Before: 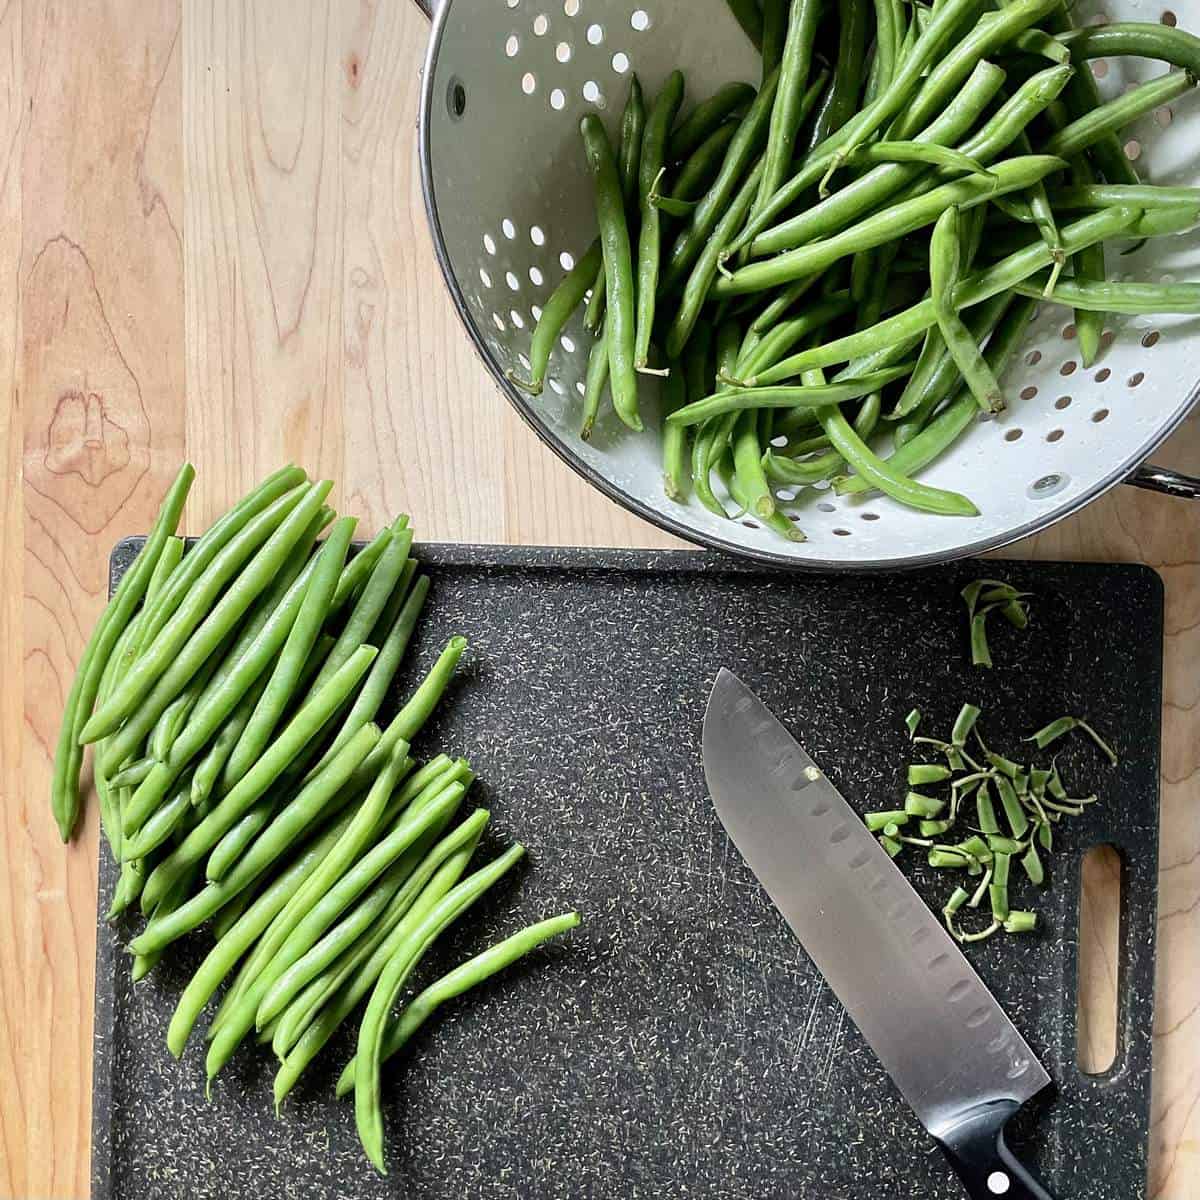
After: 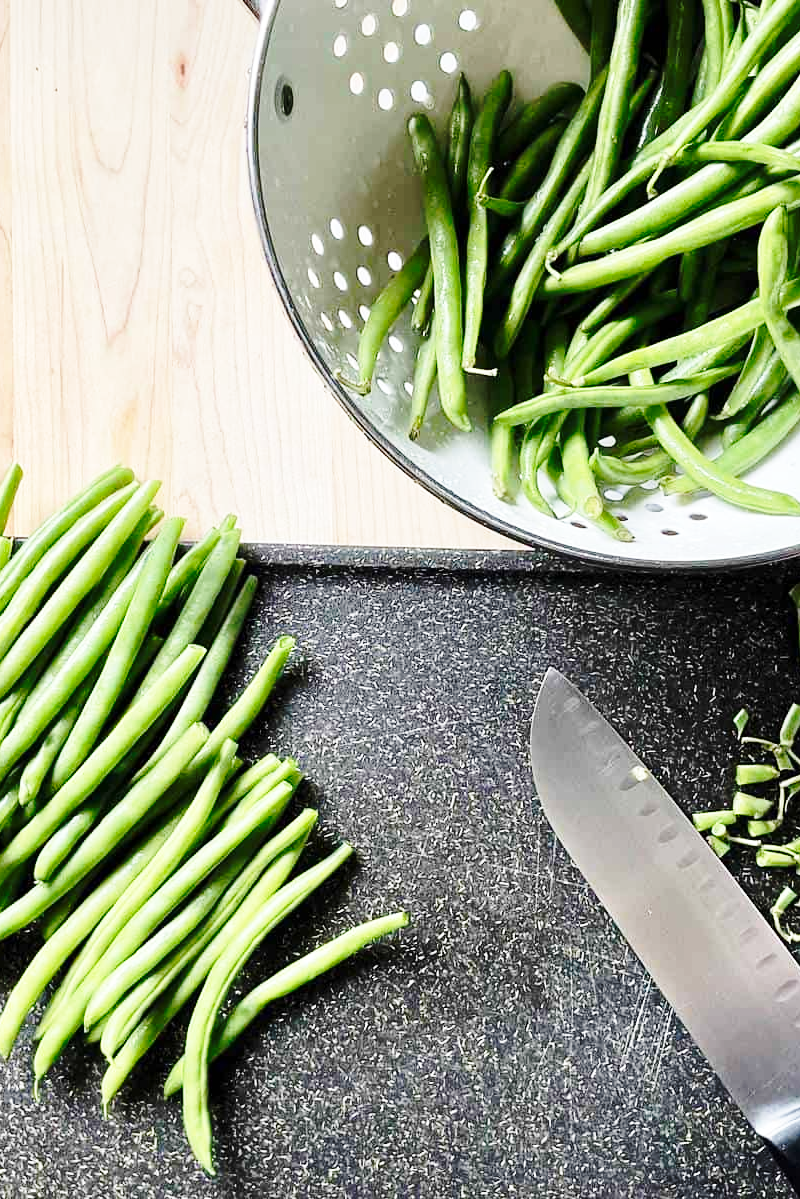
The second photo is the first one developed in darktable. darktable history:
crop and rotate: left 14.386%, right 18.93%
base curve: curves: ch0 [(0, 0) (0.032, 0.037) (0.105, 0.228) (0.435, 0.76) (0.856, 0.983) (1, 1)], preserve colors none
